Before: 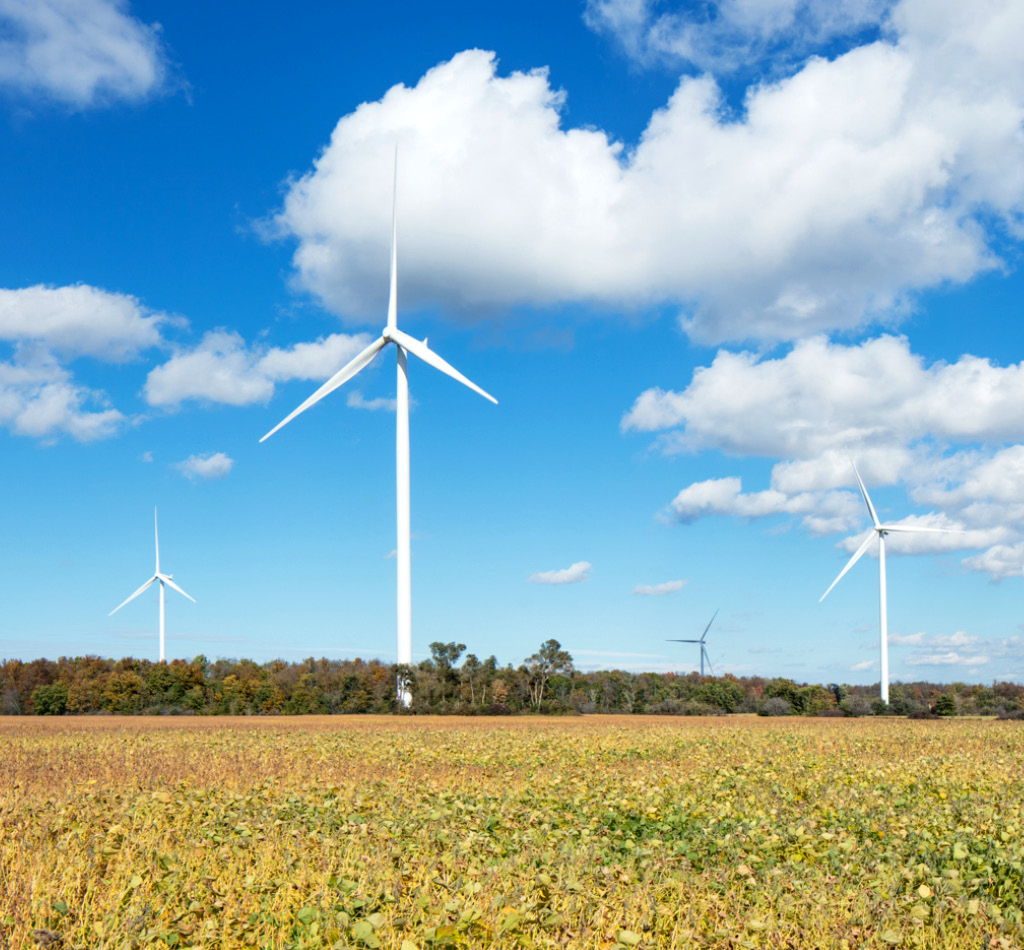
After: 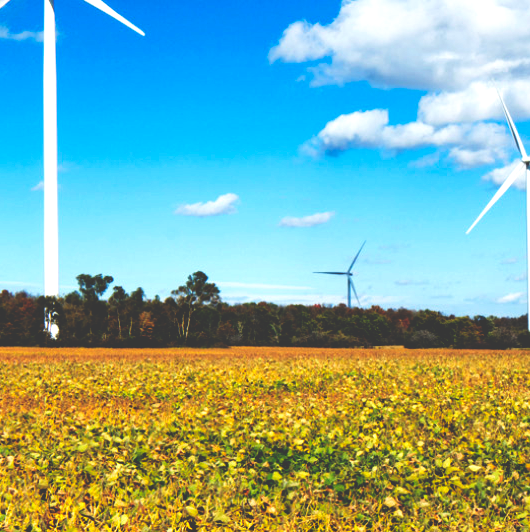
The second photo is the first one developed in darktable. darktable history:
crop: left 34.479%, top 38.822%, right 13.718%, bottom 5.172%
base curve: curves: ch0 [(0, 0.036) (0.083, 0.04) (0.804, 1)], preserve colors none
